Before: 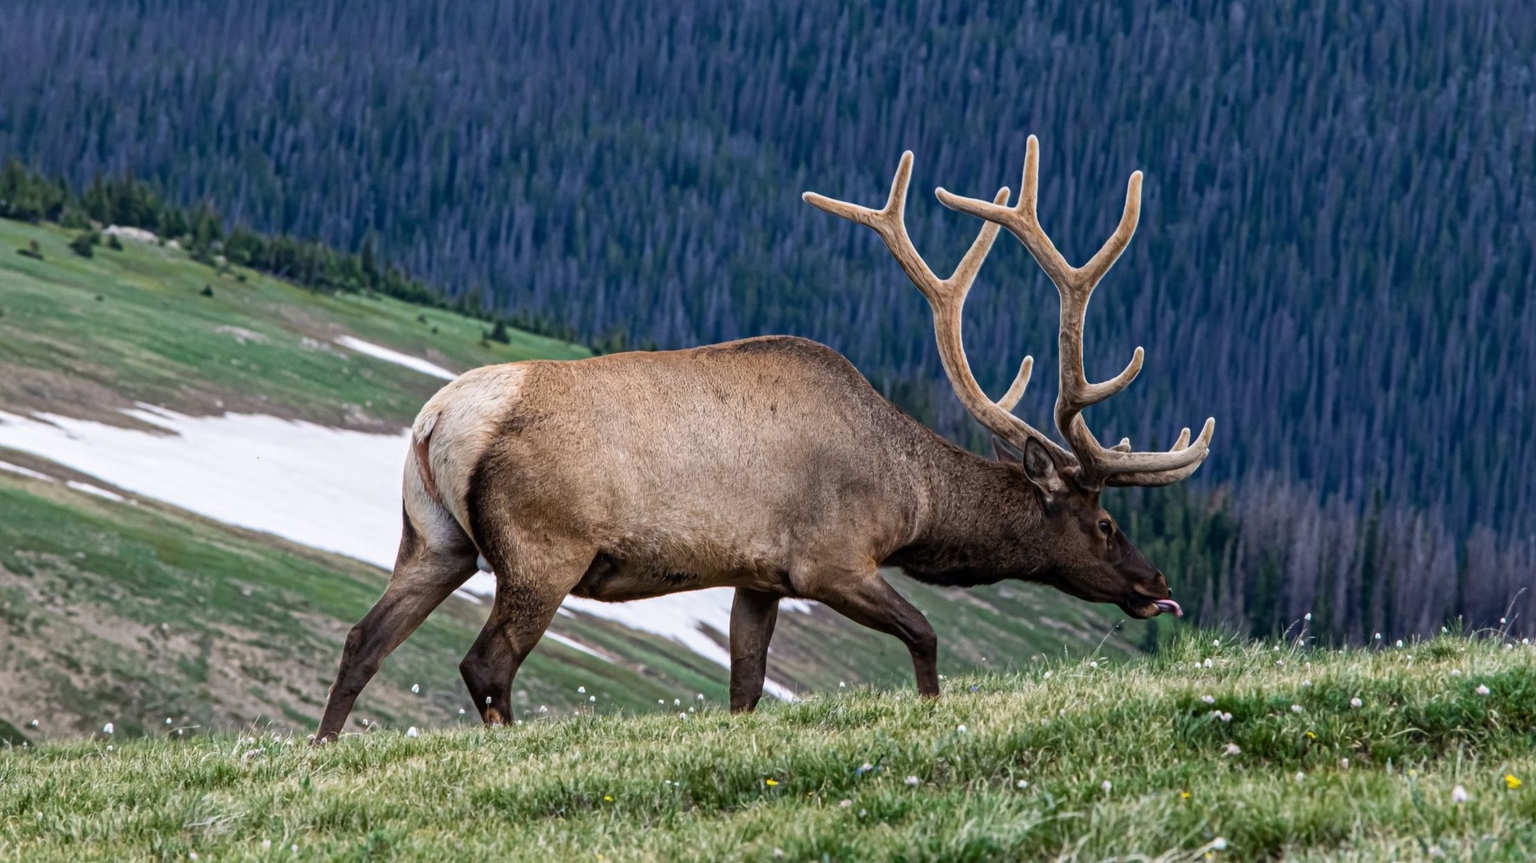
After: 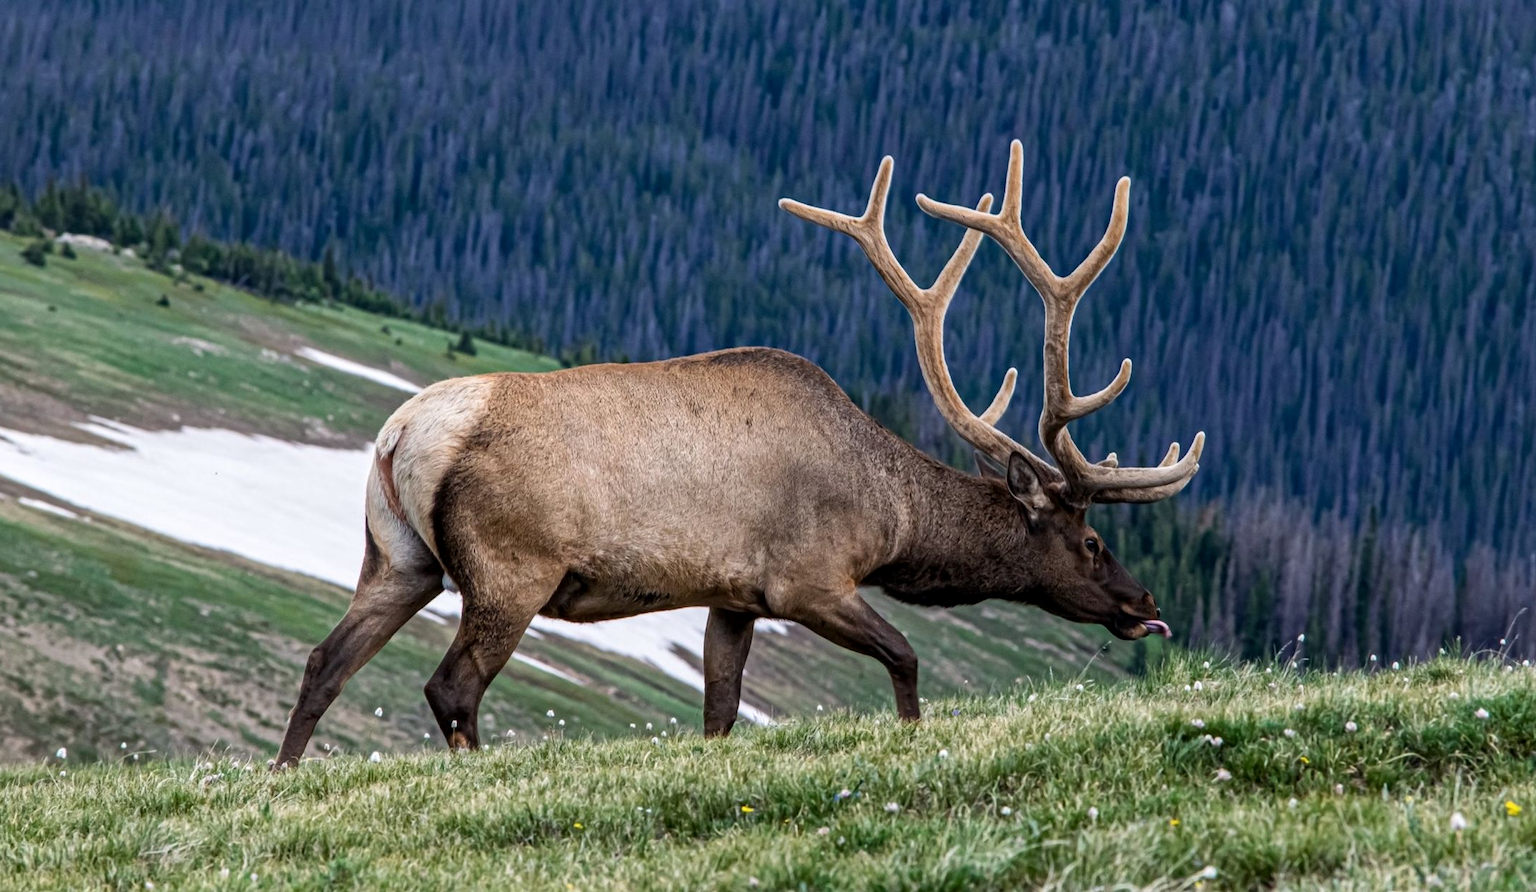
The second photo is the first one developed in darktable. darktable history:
local contrast: highlights 100%, shadows 100%, detail 120%, midtone range 0.2
crop and rotate: left 3.238%
